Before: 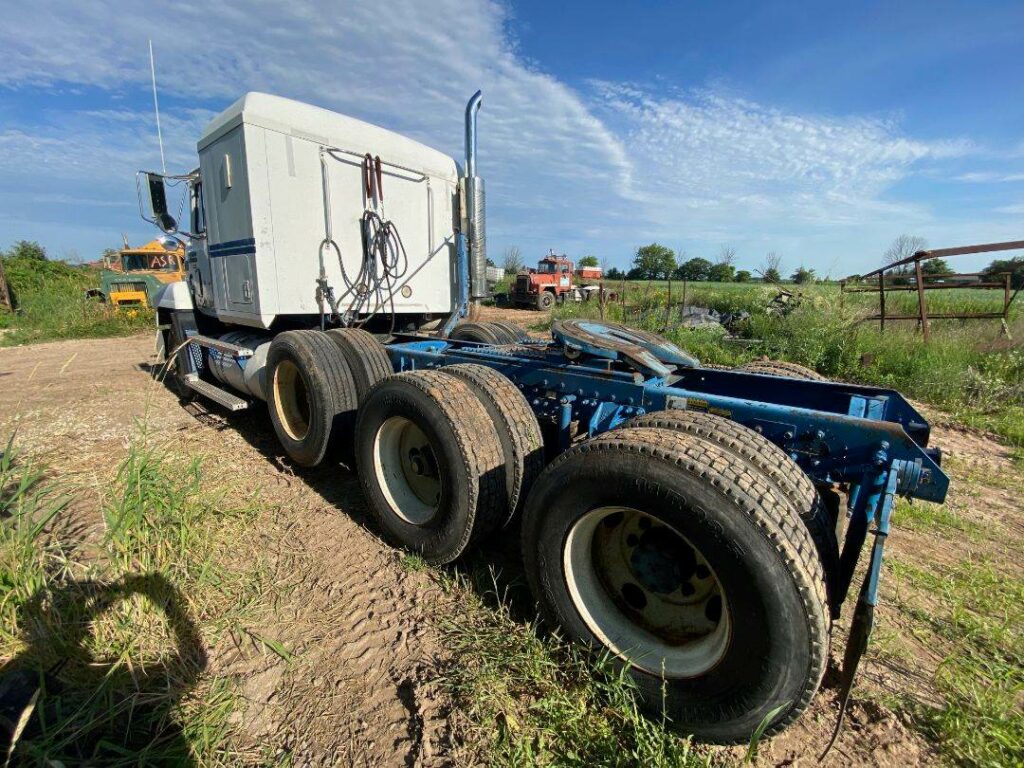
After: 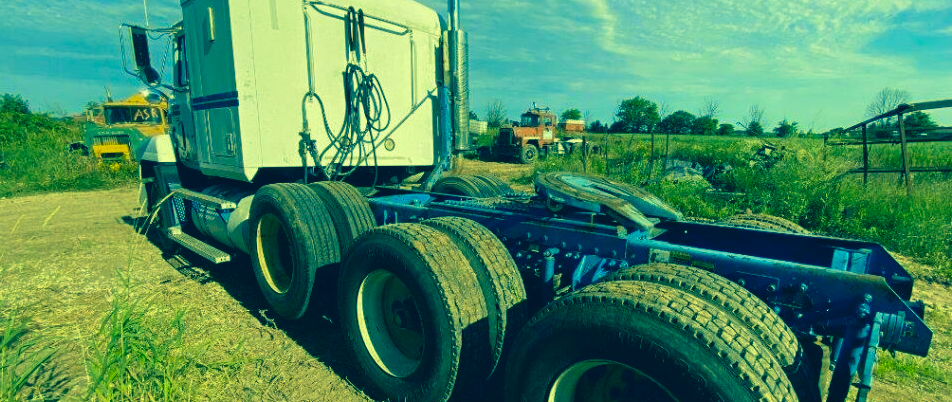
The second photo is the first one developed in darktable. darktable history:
velvia: on, module defaults
crop: left 1.744%, top 19.225%, right 5.069%, bottom 28.357%
color correction: highlights a* -15.58, highlights b* 40, shadows a* -40, shadows b* -26.18
